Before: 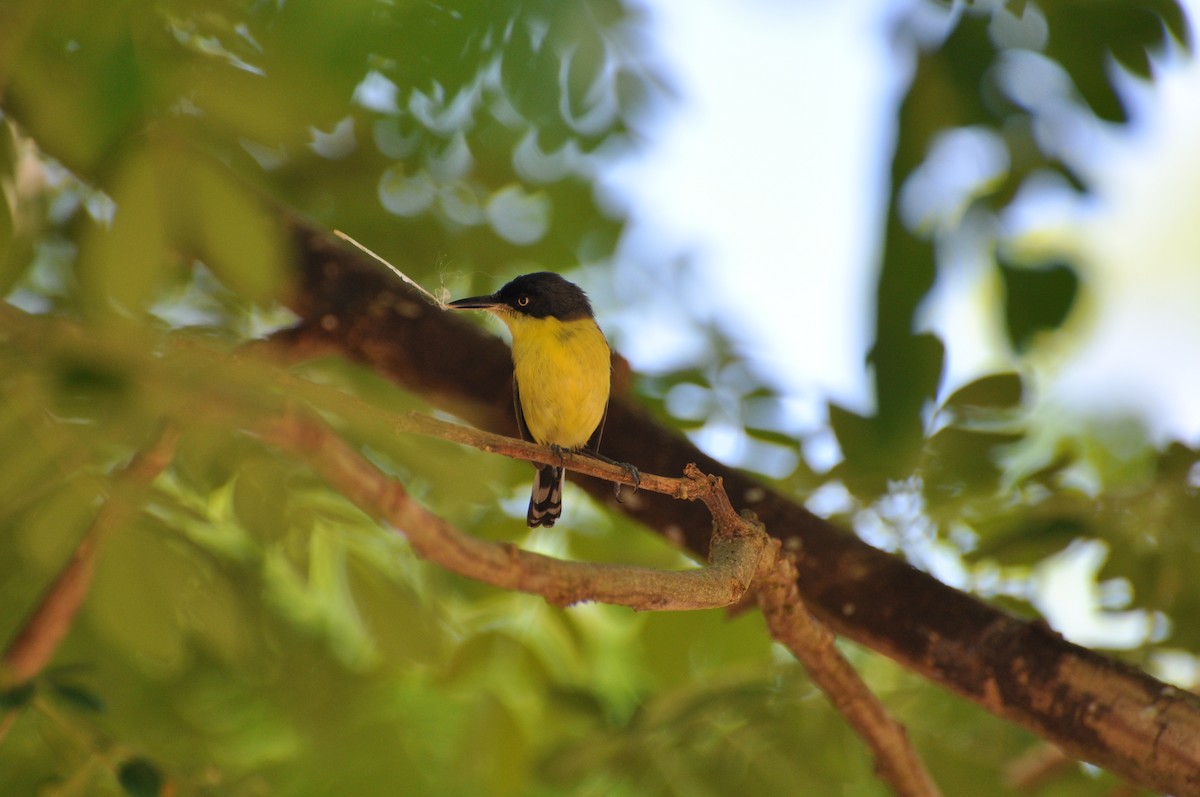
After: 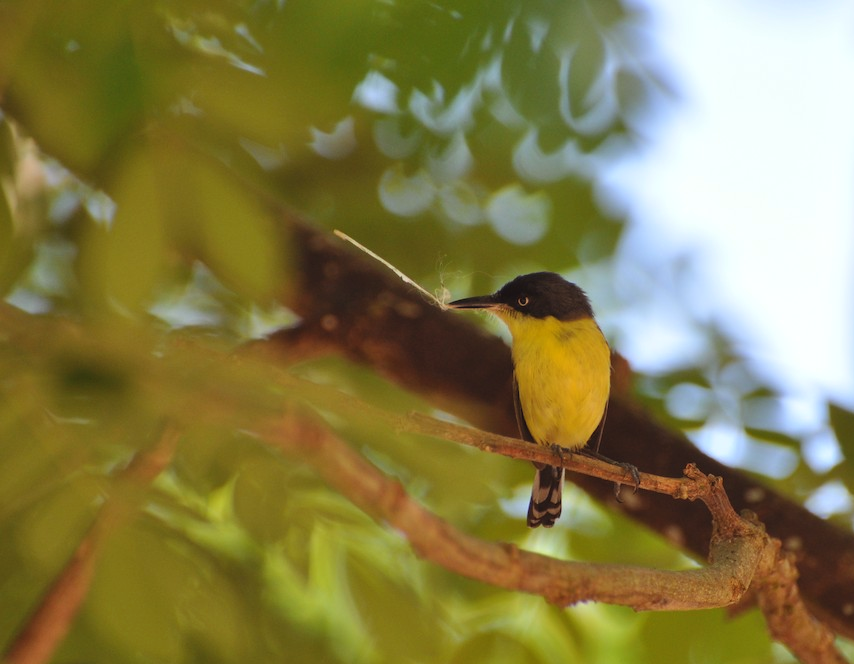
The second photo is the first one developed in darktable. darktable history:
color balance rgb: shadows lift › chroma 4.486%, shadows lift › hue 26.09°, global offset › luminance 0.48%, global offset › hue 171.4°, perceptual saturation grading › global saturation 0.651%, global vibrance 14.911%
crop: right 28.752%, bottom 16.571%
